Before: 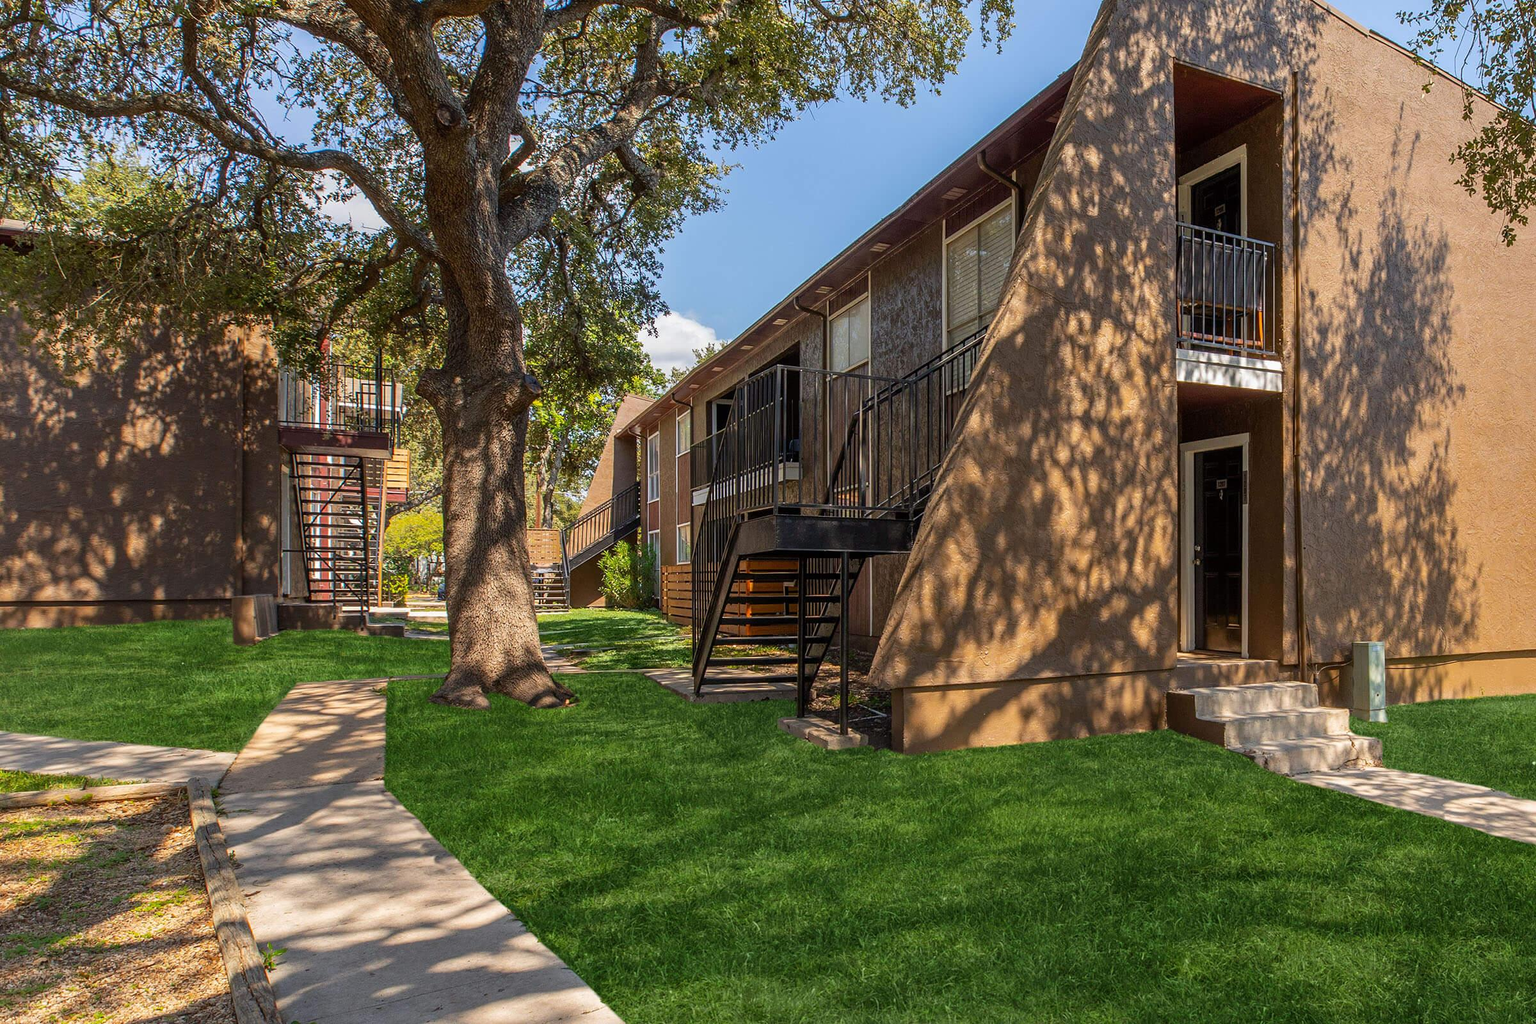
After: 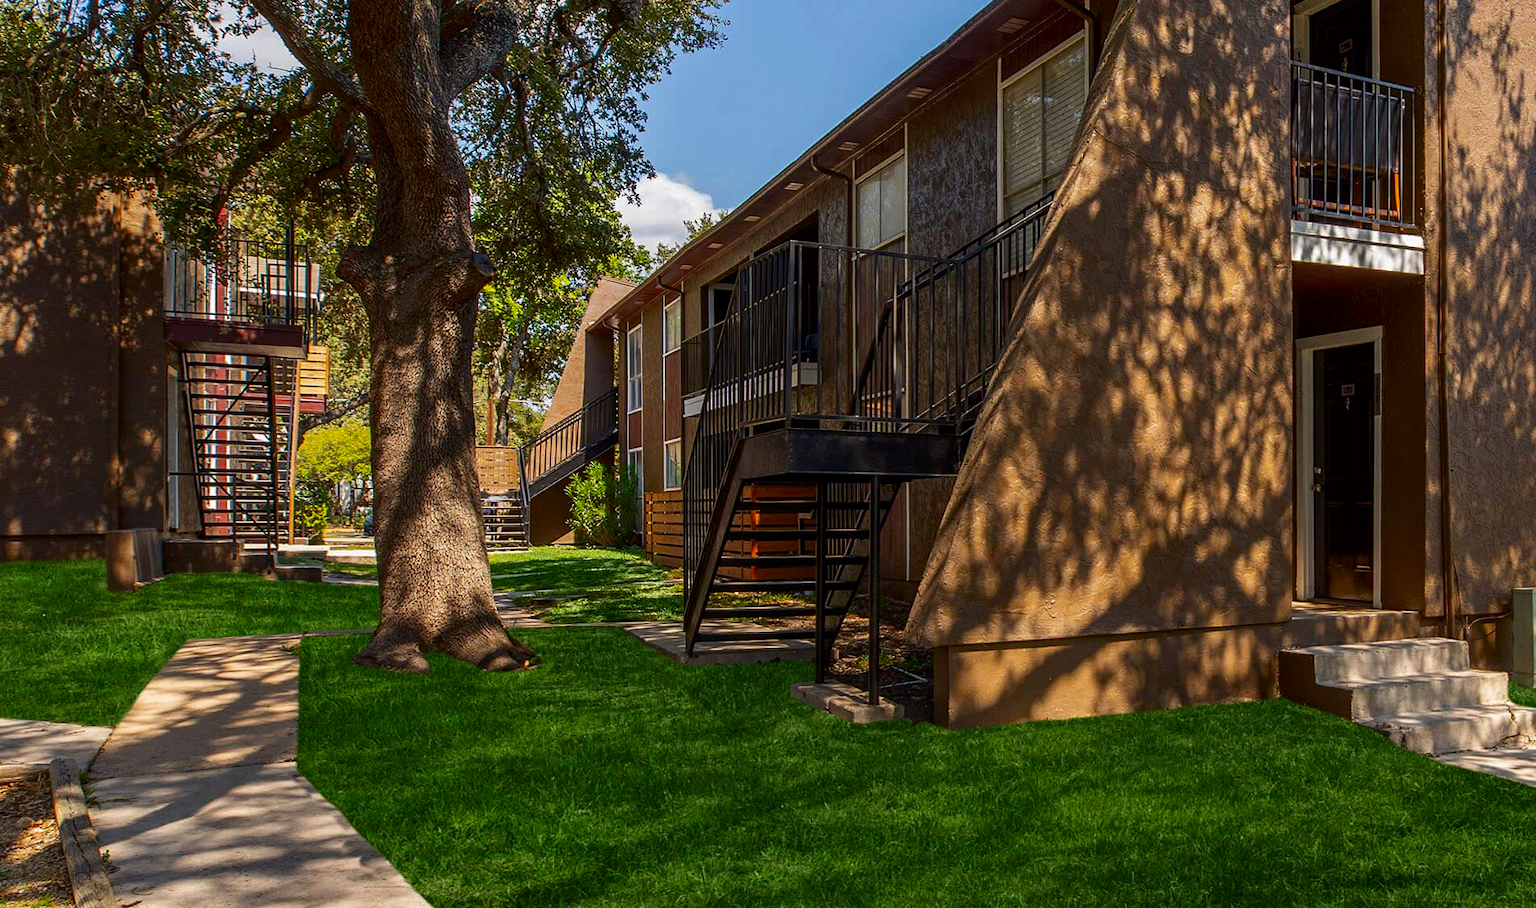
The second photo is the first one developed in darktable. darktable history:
contrast brightness saturation: contrast 0.068, brightness -0.155, saturation 0.11
crop: left 9.641%, top 16.986%, right 10.679%, bottom 12.319%
